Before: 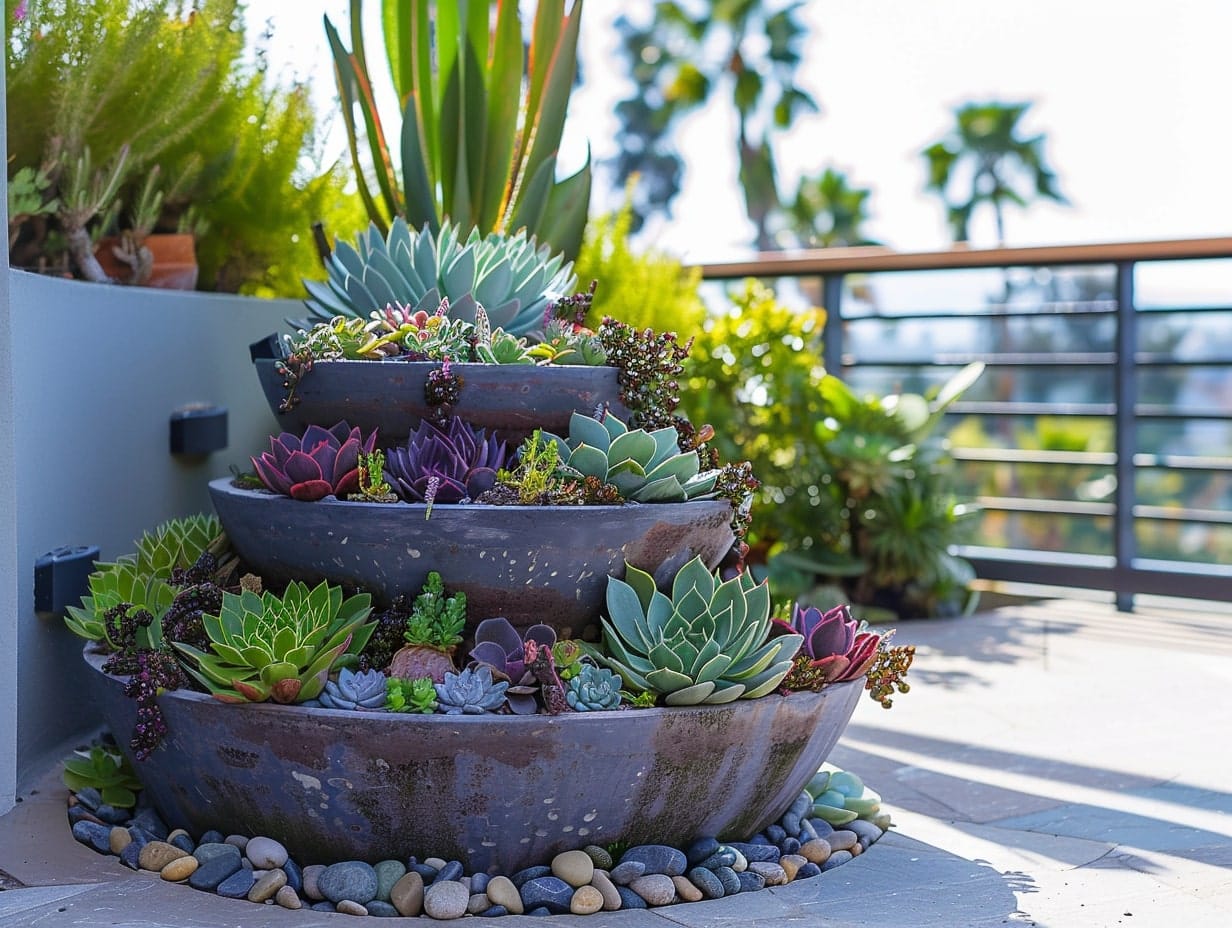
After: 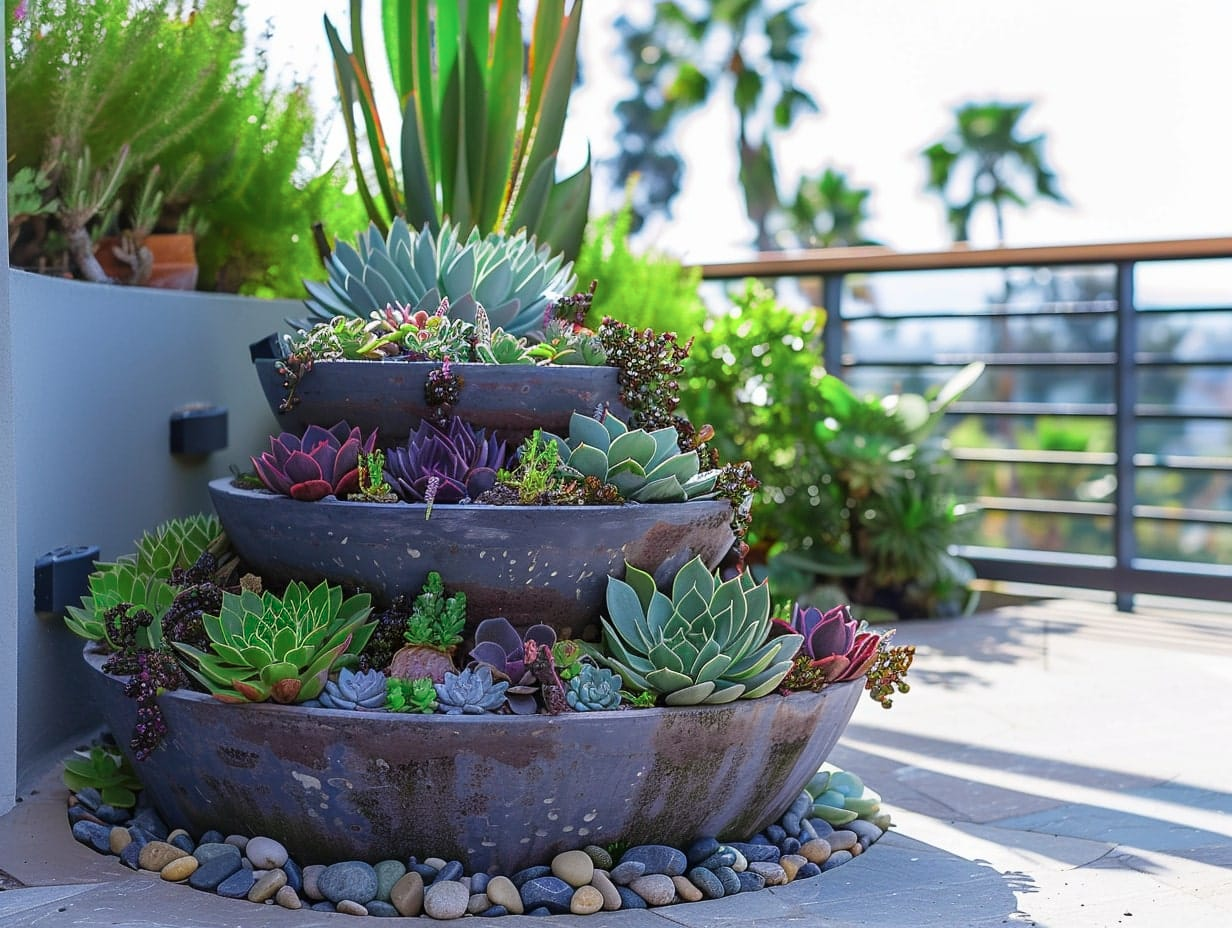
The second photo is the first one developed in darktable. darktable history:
color zones: curves: ch2 [(0, 0.5) (0.143, 0.517) (0.286, 0.571) (0.429, 0.522) (0.571, 0.5) (0.714, 0.5) (0.857, 0.5) (1, 0.5)]
